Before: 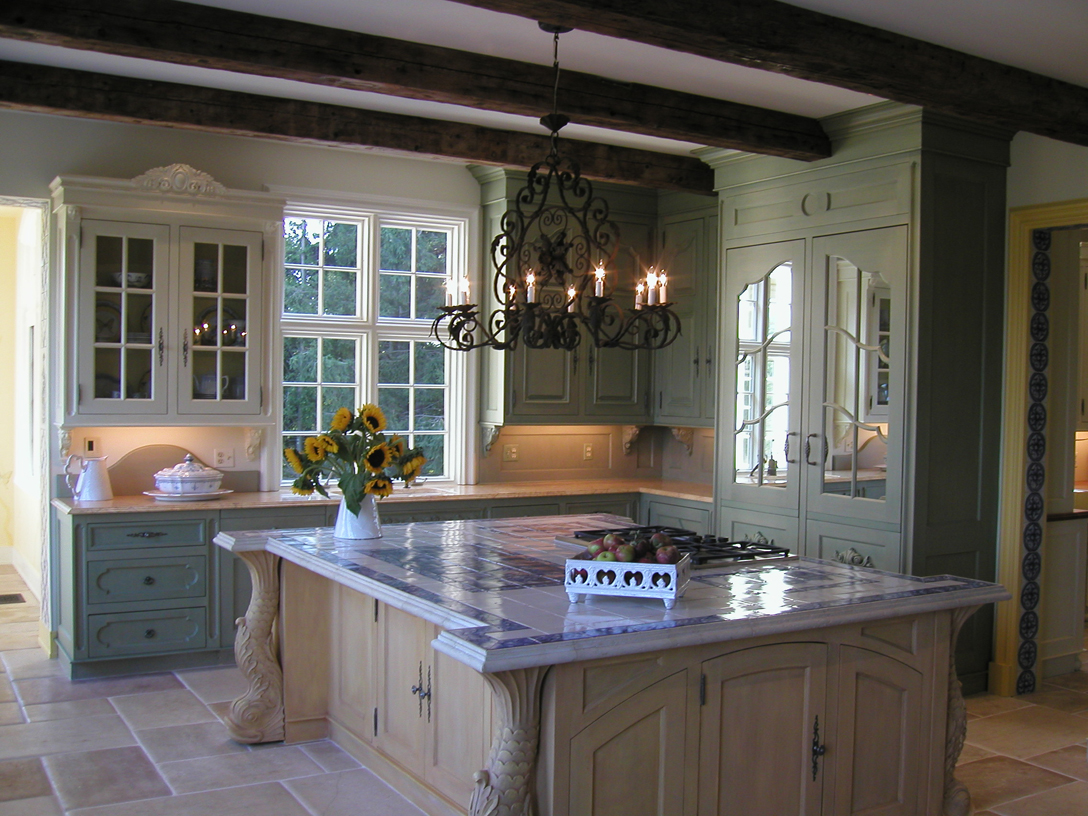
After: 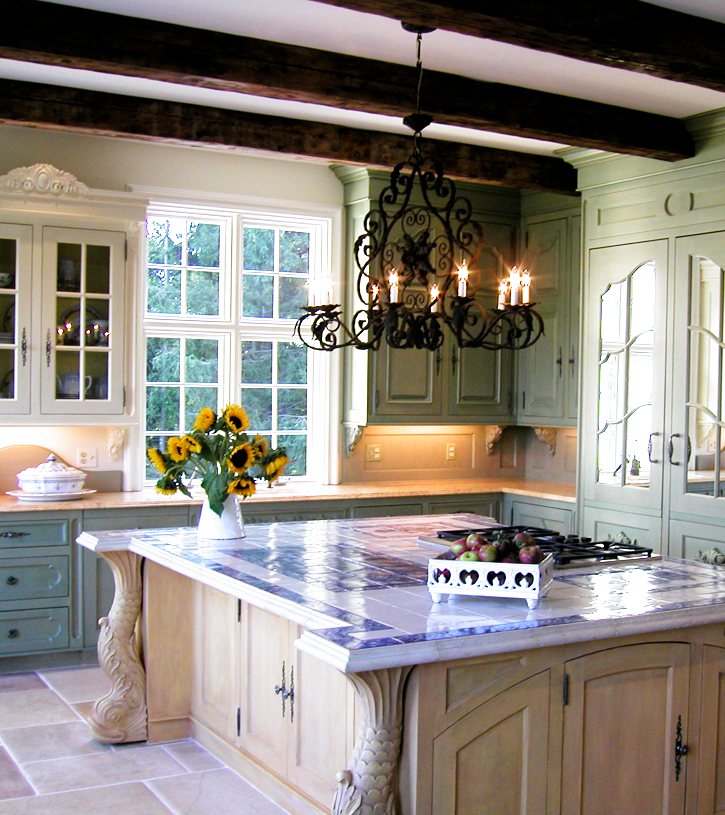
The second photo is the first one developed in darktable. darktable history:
filmic rgb: middle gray luminance 8.8%, black relative exposure -6.3 EV, white relative exposure 2.7 EV, threshold 6 EV, target black luminance 0%, hardness 4.74, latitude 73.47%, contrast 1.332, shadows ↔ highlights balance 10.13%, add noise in highlights 0, preserve chrominance no, color science v3 (2019), use custom middle-gray values true, iterations of high-quality reconstruction 0, contrast in highlights soft, enable highlight reconstruction true
crop and rotate: left 12.648%, right 20.685%
